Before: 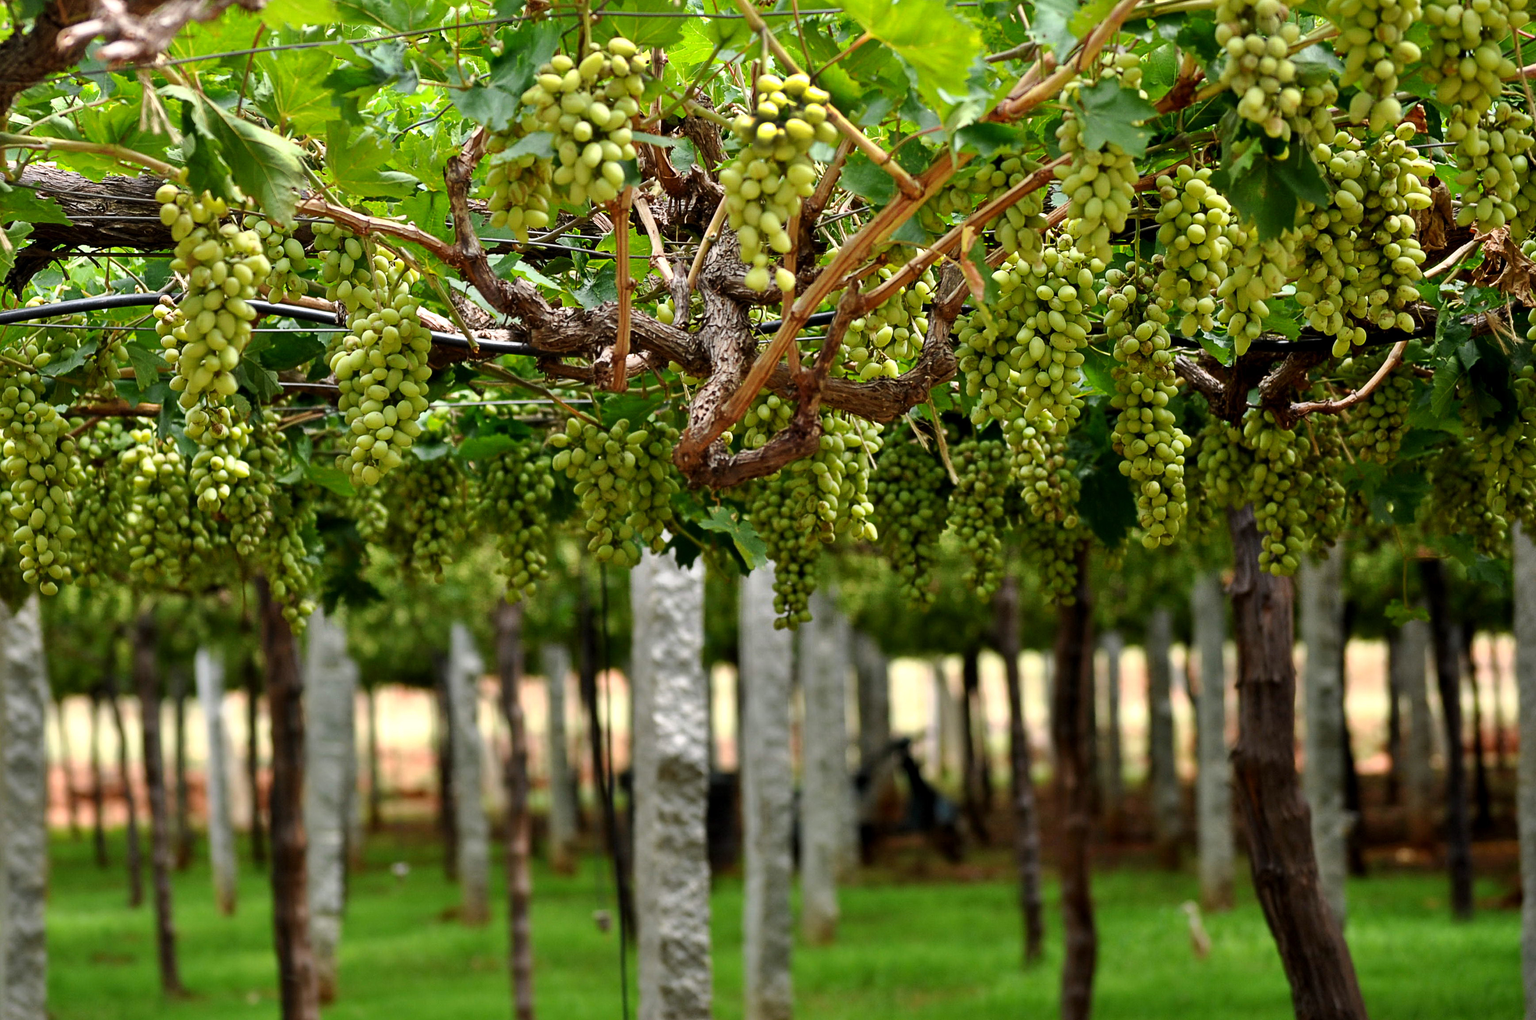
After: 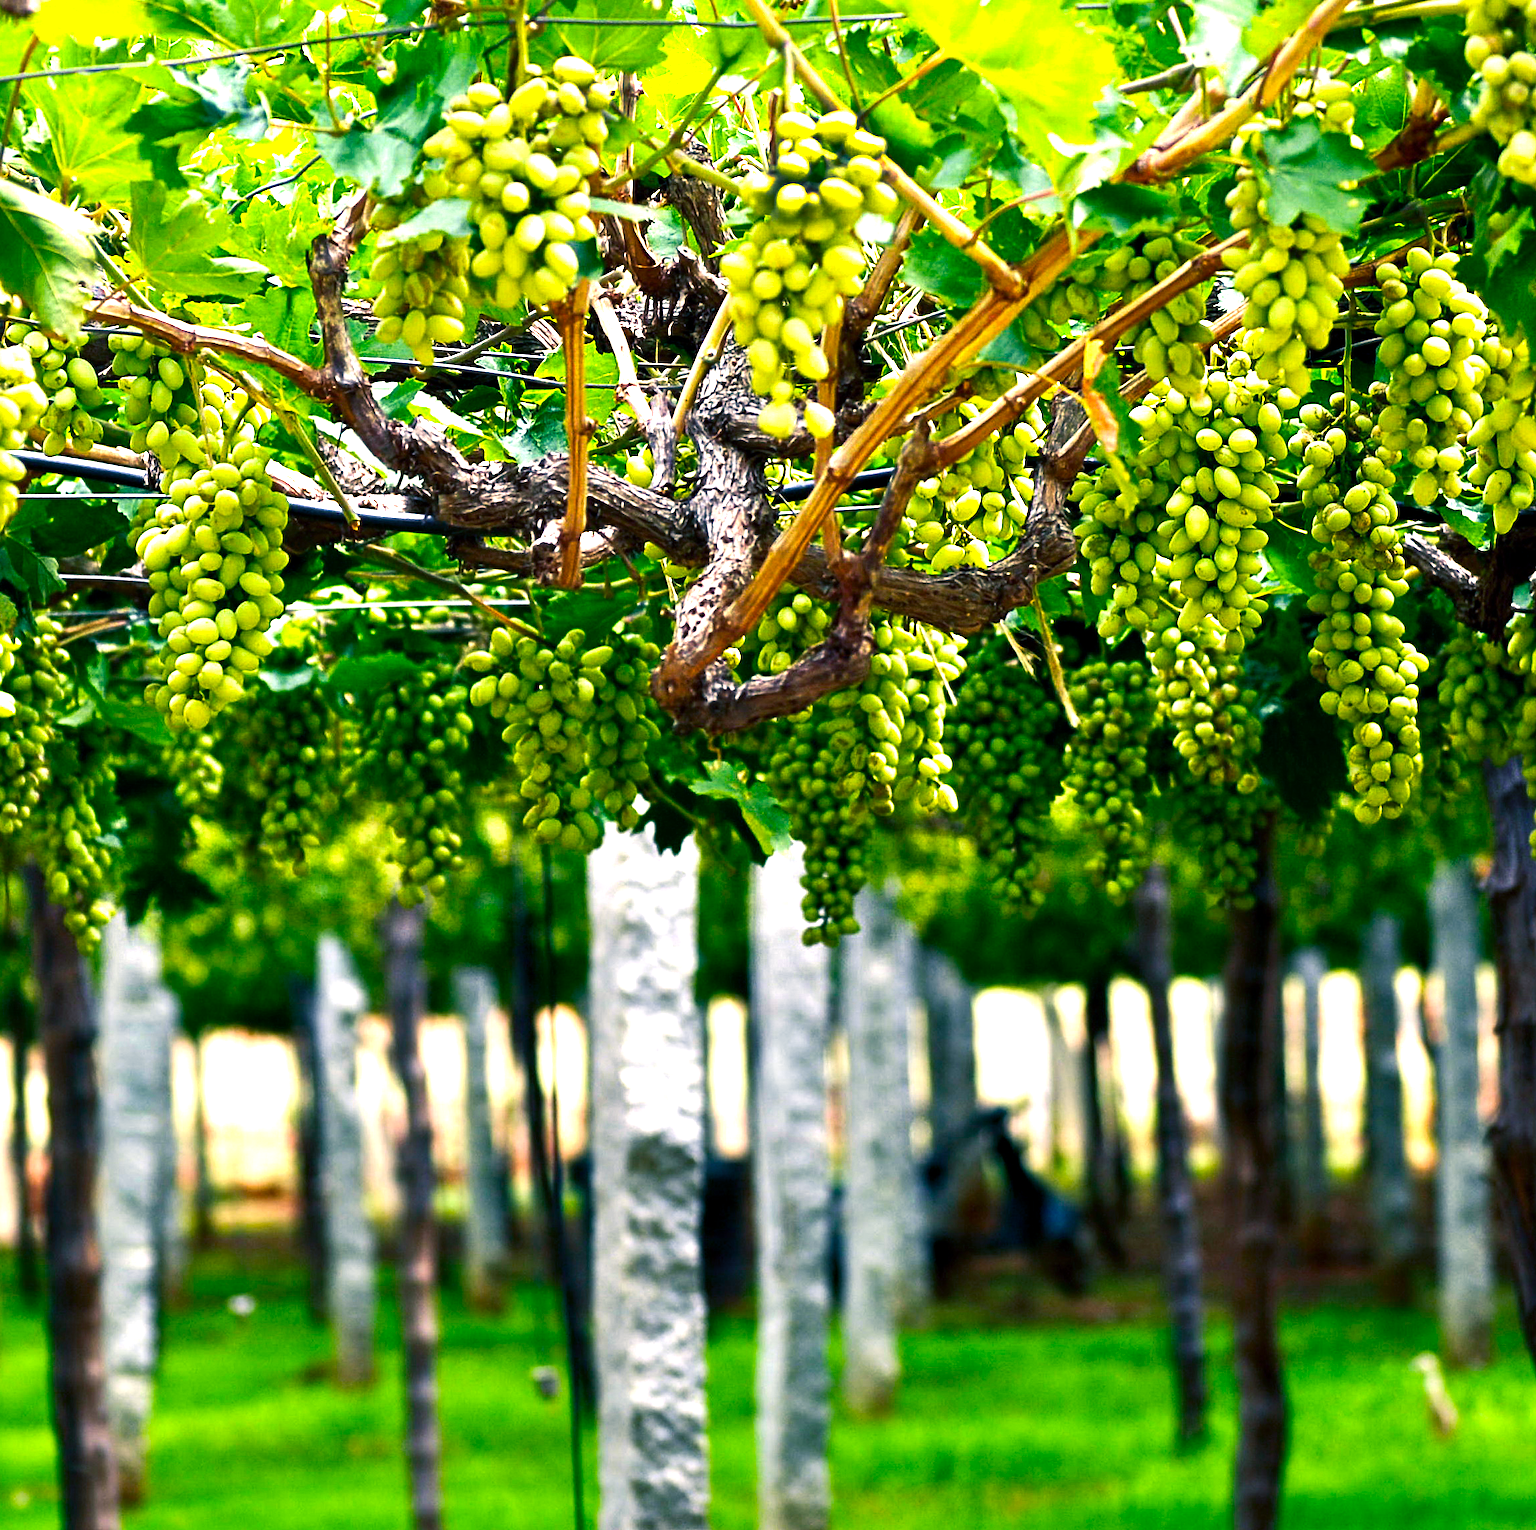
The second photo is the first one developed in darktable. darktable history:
crop and rotate: left 15.604%, right 17.756%
color balance rgb: shadows lift › luminance -41.108%, shadows lift › chroma 14.274%, shadows lift › hue 258.87°, highlights gain › chroma 1.536%, highlights gain › hue 309.32°, shadows fall-off 100.889%, perceptual saturation grading › global saturation 26.996%, perceptual saturation grading › highlights -28.21%, perceptual saturation grading › mid-tones 15.178%, perceptual saturation grading › shadows 34.355%, perceptual brilliance grading › global brilliance 30.455%, perceptual brilliance grading › highlights 12.589%, perceptual brilliance grading › mid-tones 24.827%, mask middle-gray fulcrum 22.186%
